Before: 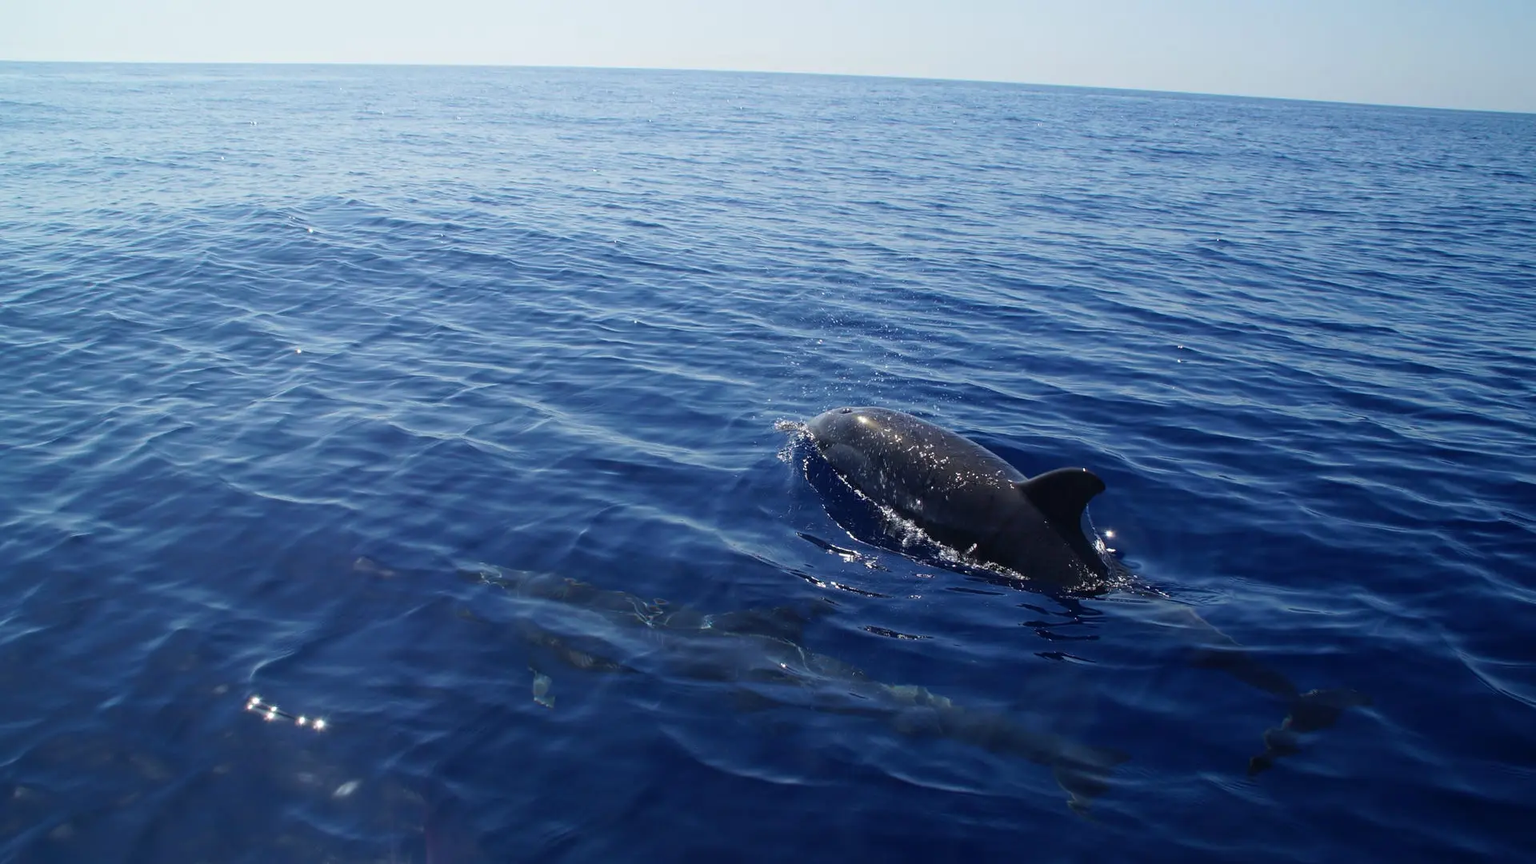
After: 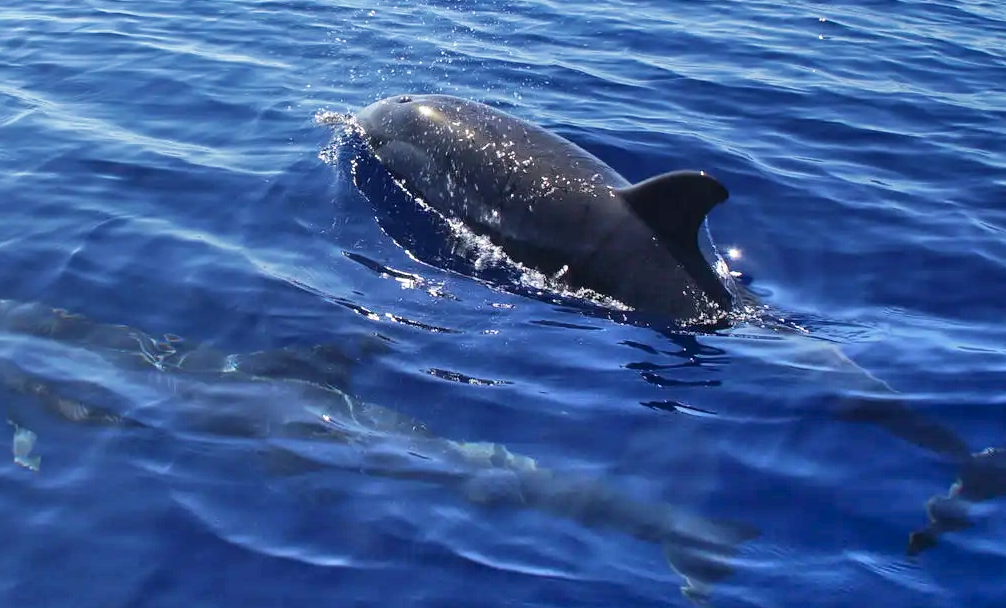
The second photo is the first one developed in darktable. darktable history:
shadows and highlights: shadows 60.97, soften with gaussian
base curve: curves: ch0 [(0, 0) (0.557, 0.834) (1, 1)], preserve colors none
crop: left 34.031%, top 38.362%, right 13.538%, bottom 5.28%
